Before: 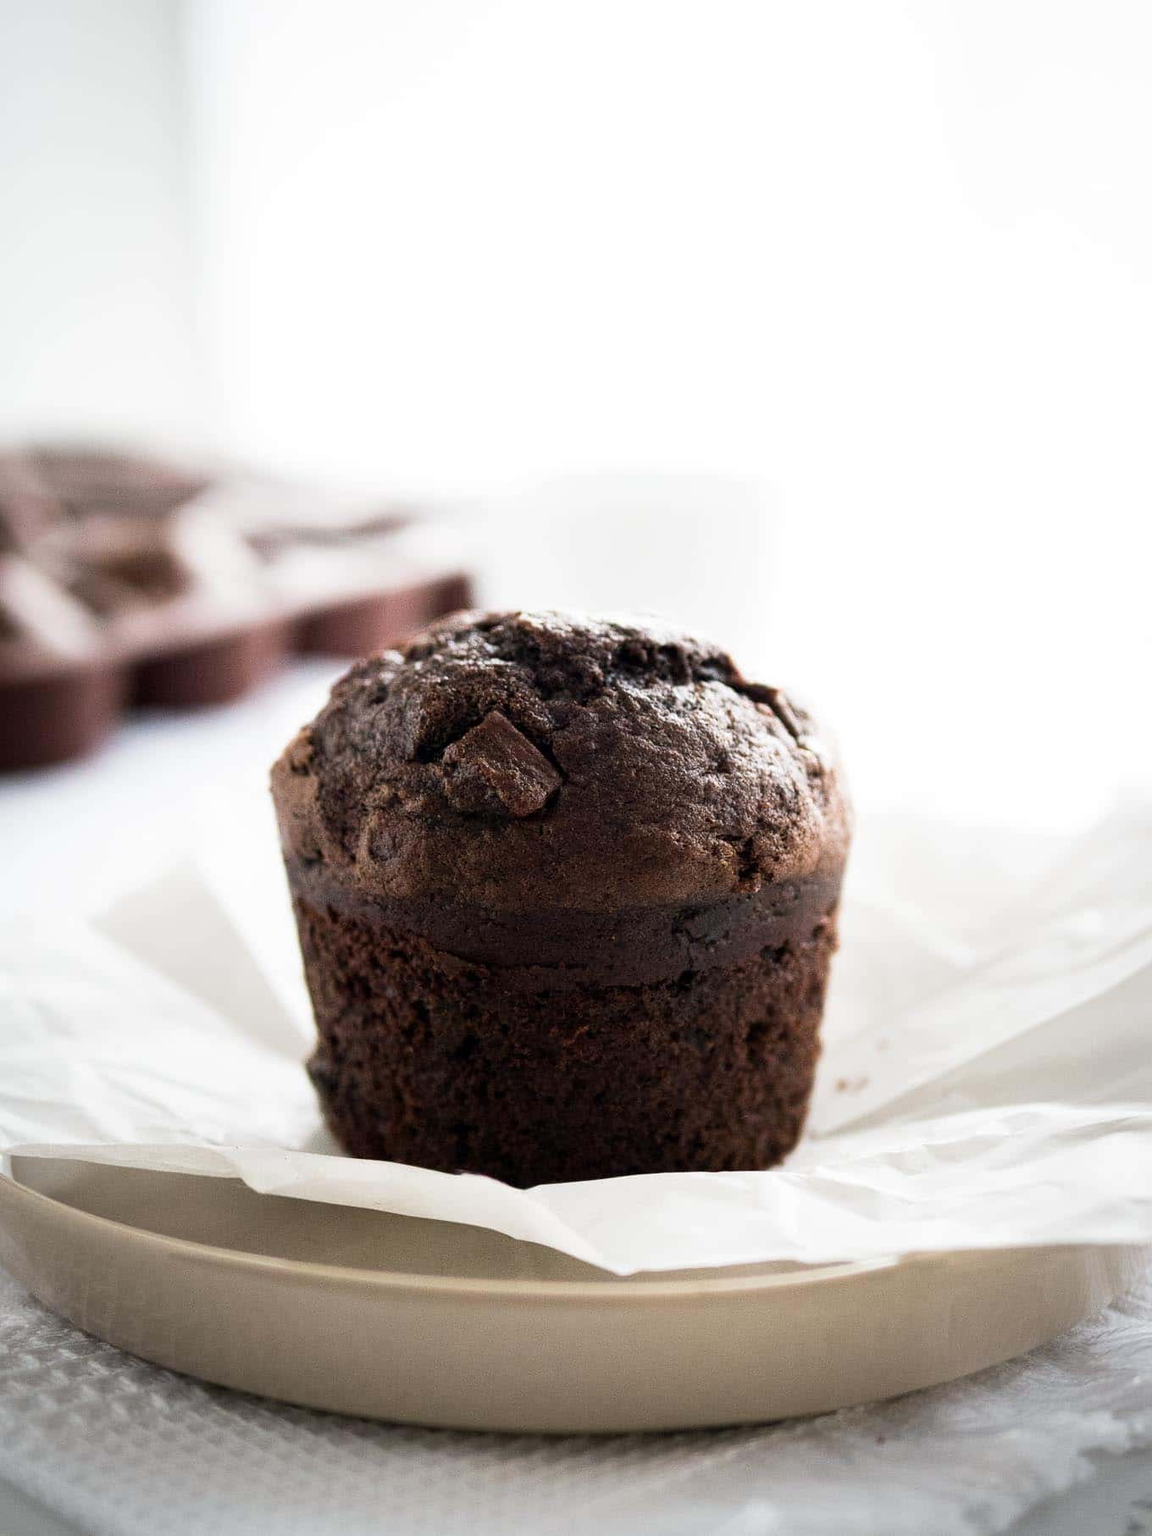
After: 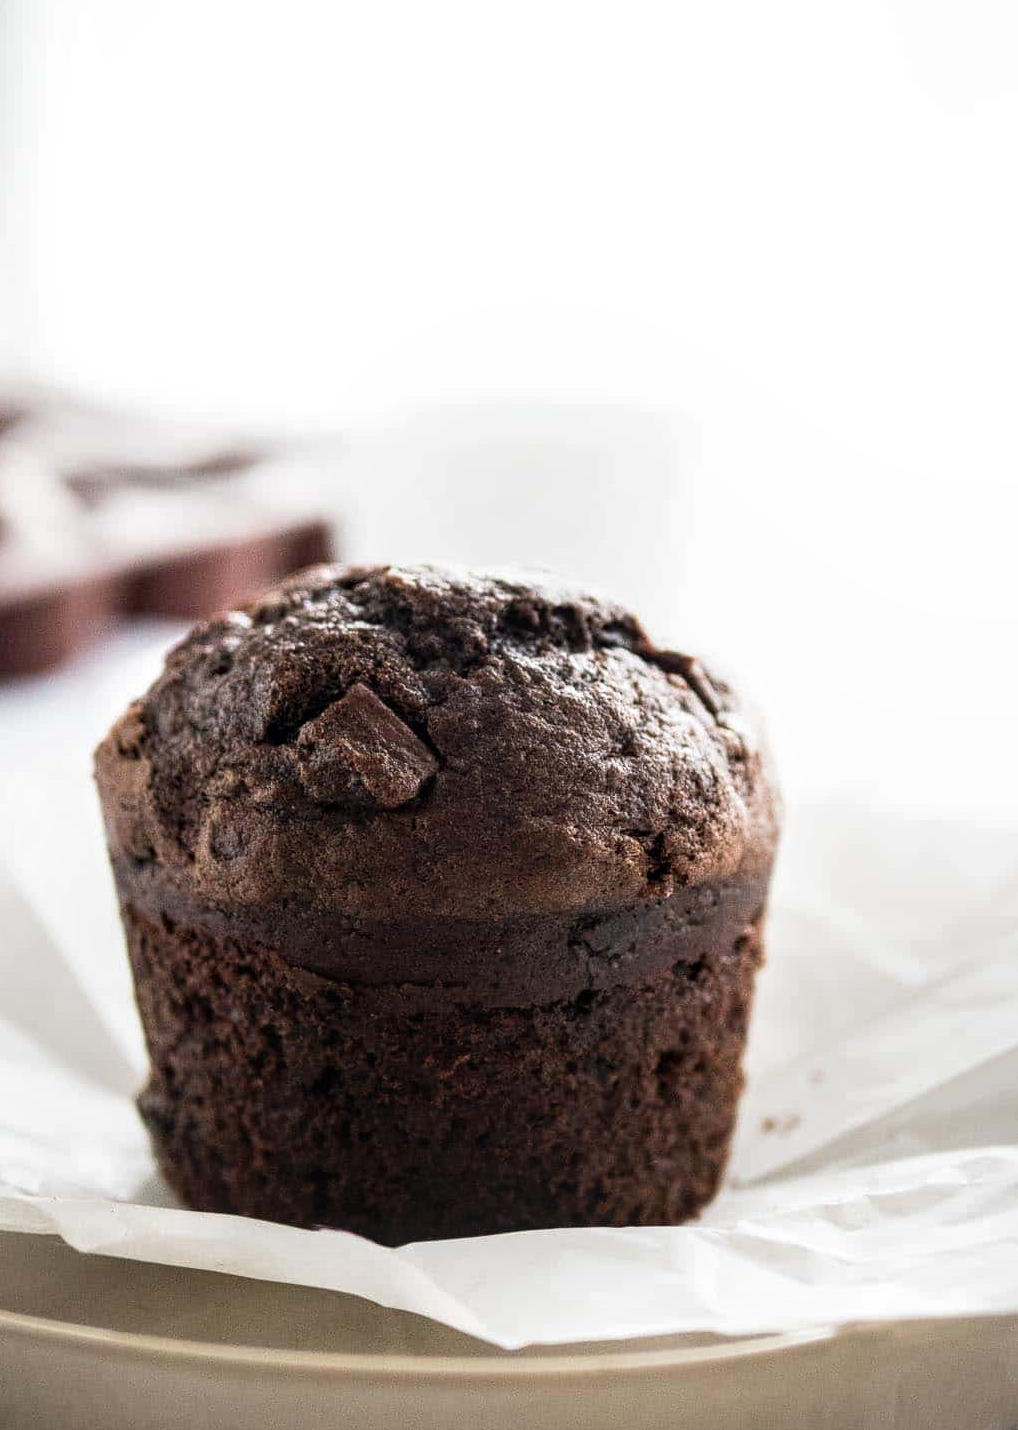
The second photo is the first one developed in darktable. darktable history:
local contrast: detail 130%
crop: left 16.561%, top 8.658%, right 8.514%, bottom 12.467%
